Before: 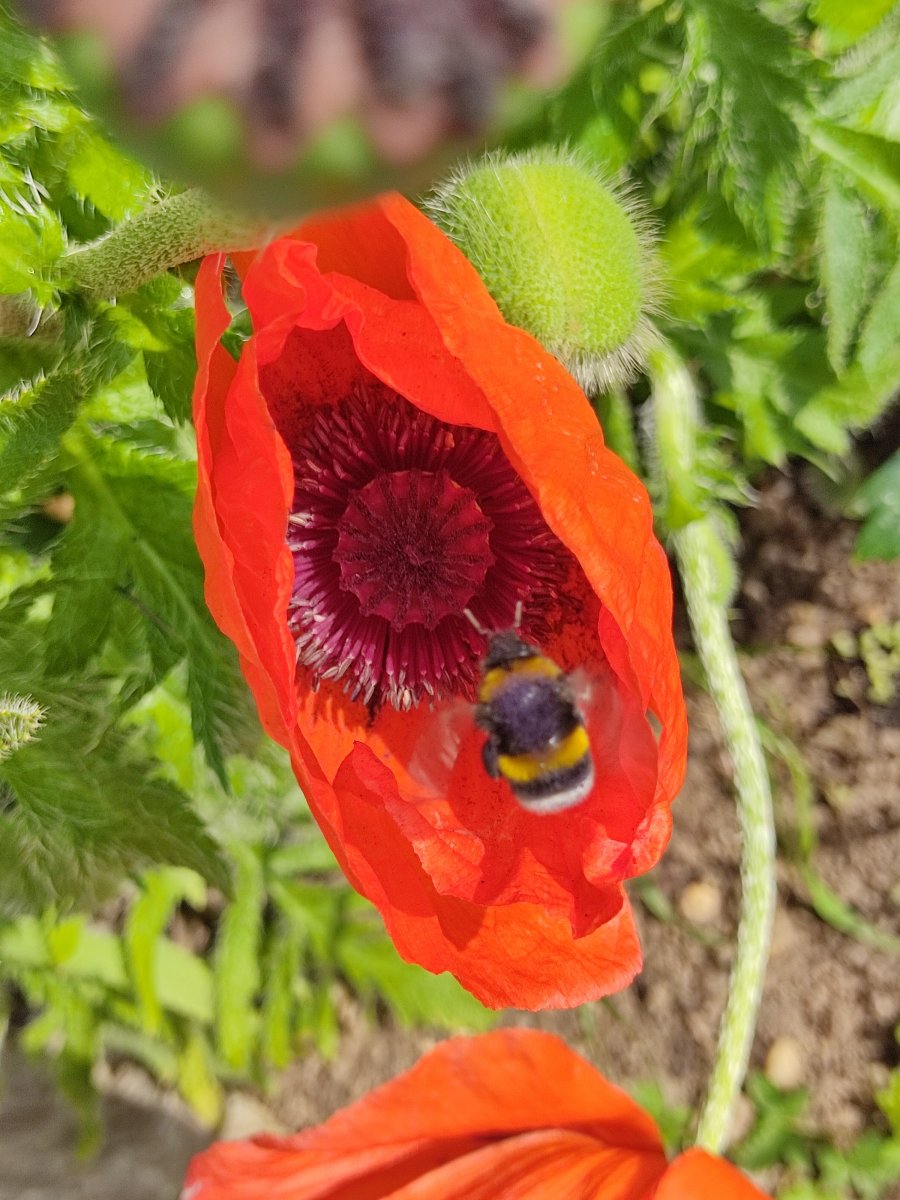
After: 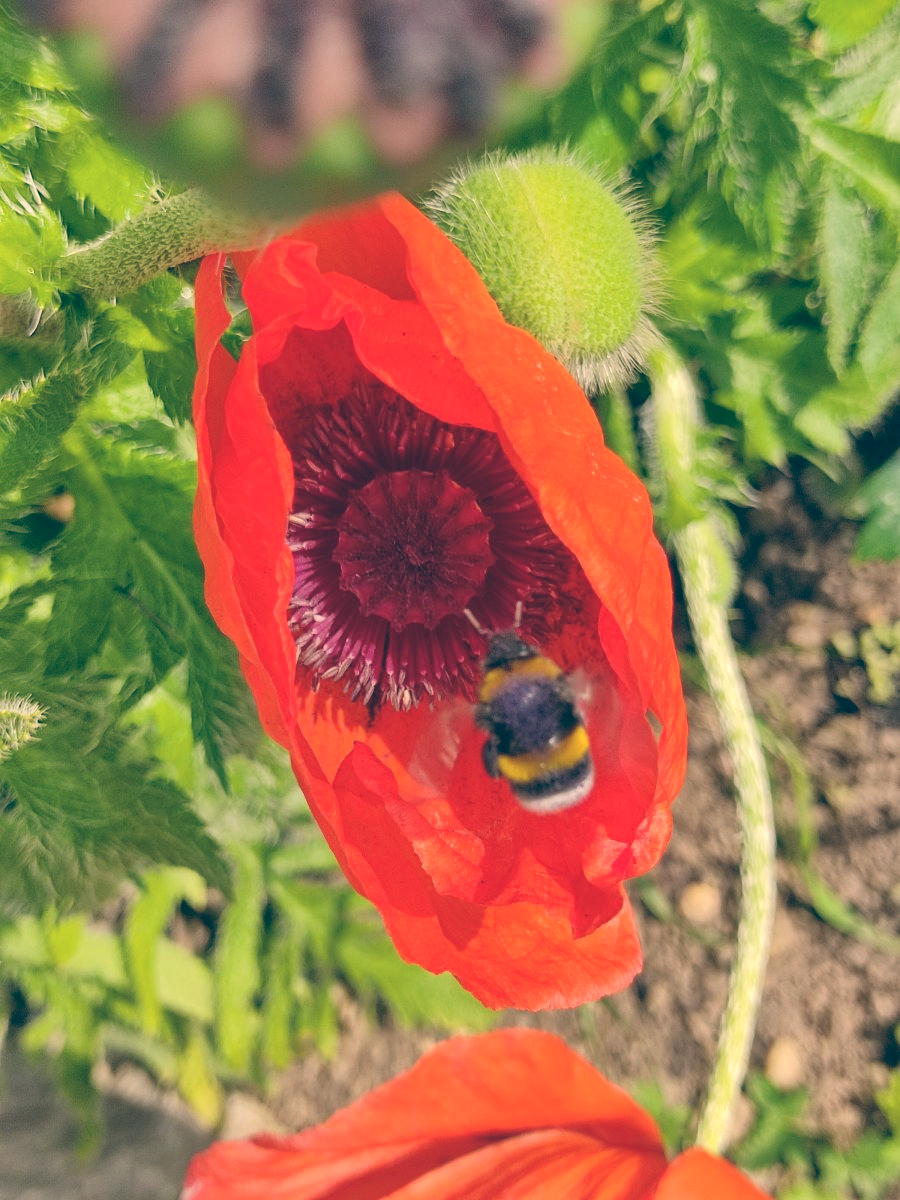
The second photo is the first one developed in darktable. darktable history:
color balance: lift [1.006, 0.985, 1.002, 1.015], gamma [1, 0.953, 1.008, 1.047], gain [1.076, 1.13, 1.004, 0.87]
